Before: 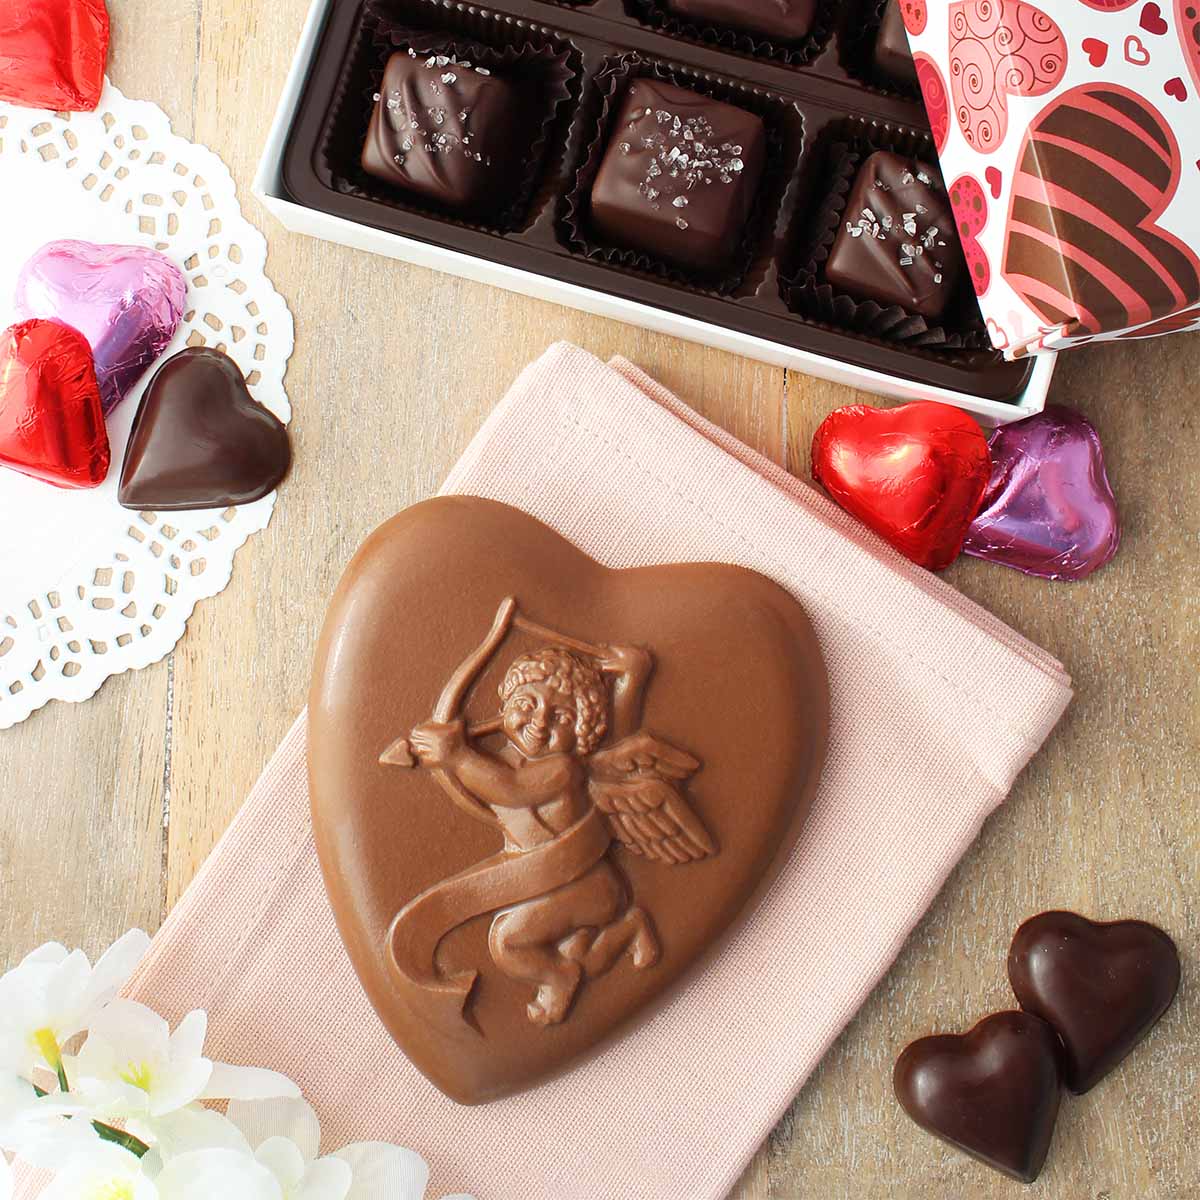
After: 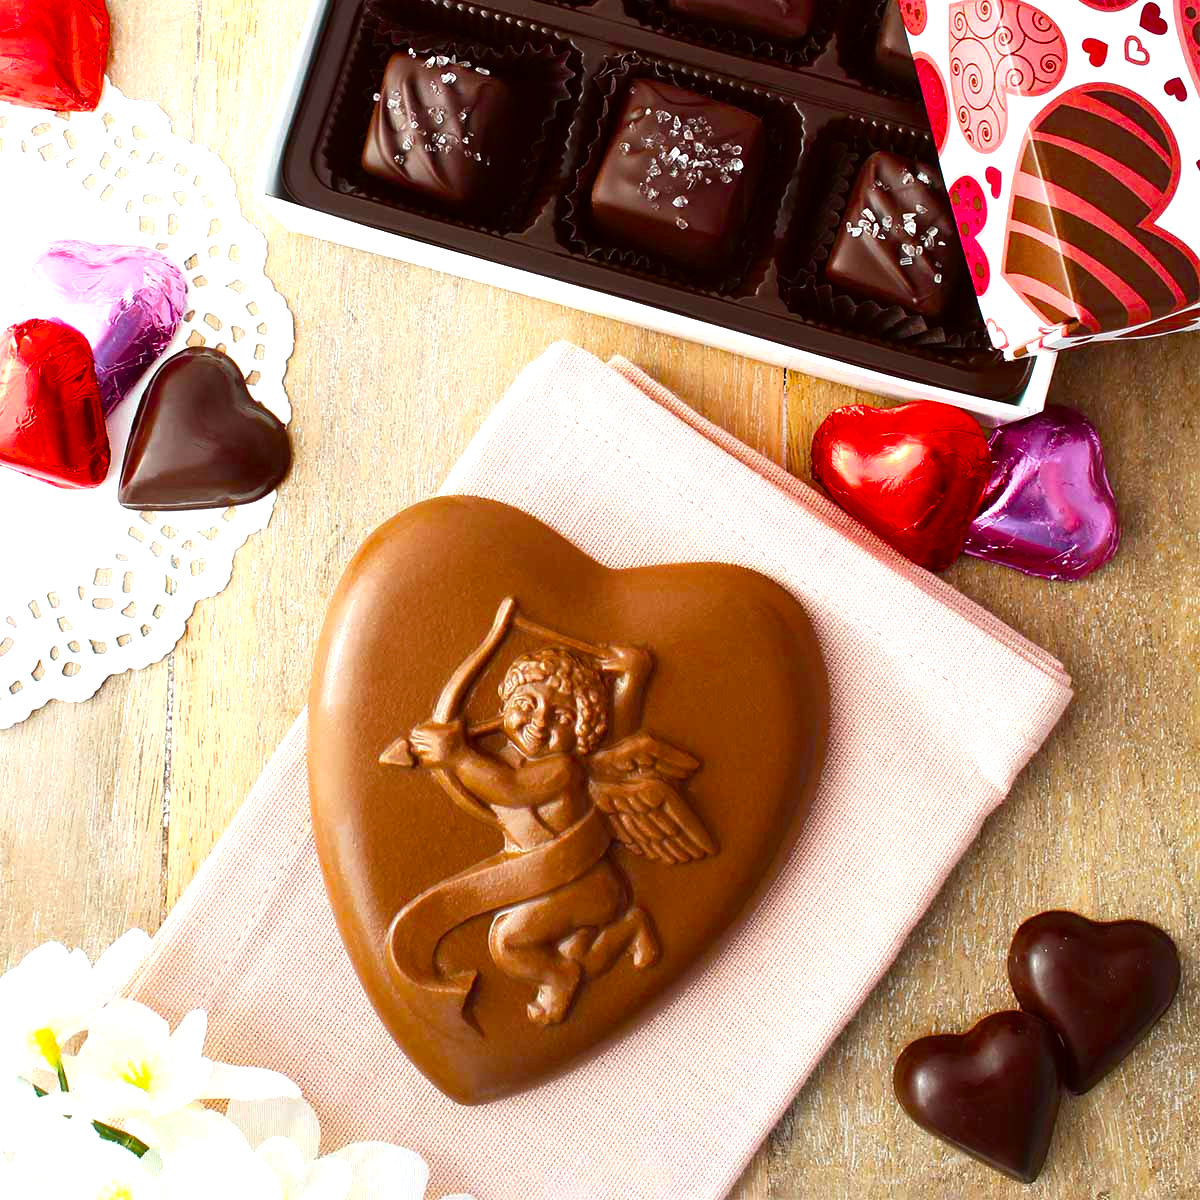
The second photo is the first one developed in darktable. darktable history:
color balance rgb: highlights gain › chroma 0.996%, highlights gain › hue 29.2°, perceptual saturation grading › global saturation 36.554%, perceptual saturation grading › shadows 35.901%, perceptual brilliance grading › global brilliance 14.277%, perceptual brilliance grading › shadows -35.616%
color correction: highlights a* -5.09, highlights b* -4.42, shadows a* 3.92, shadows b* 4.21
